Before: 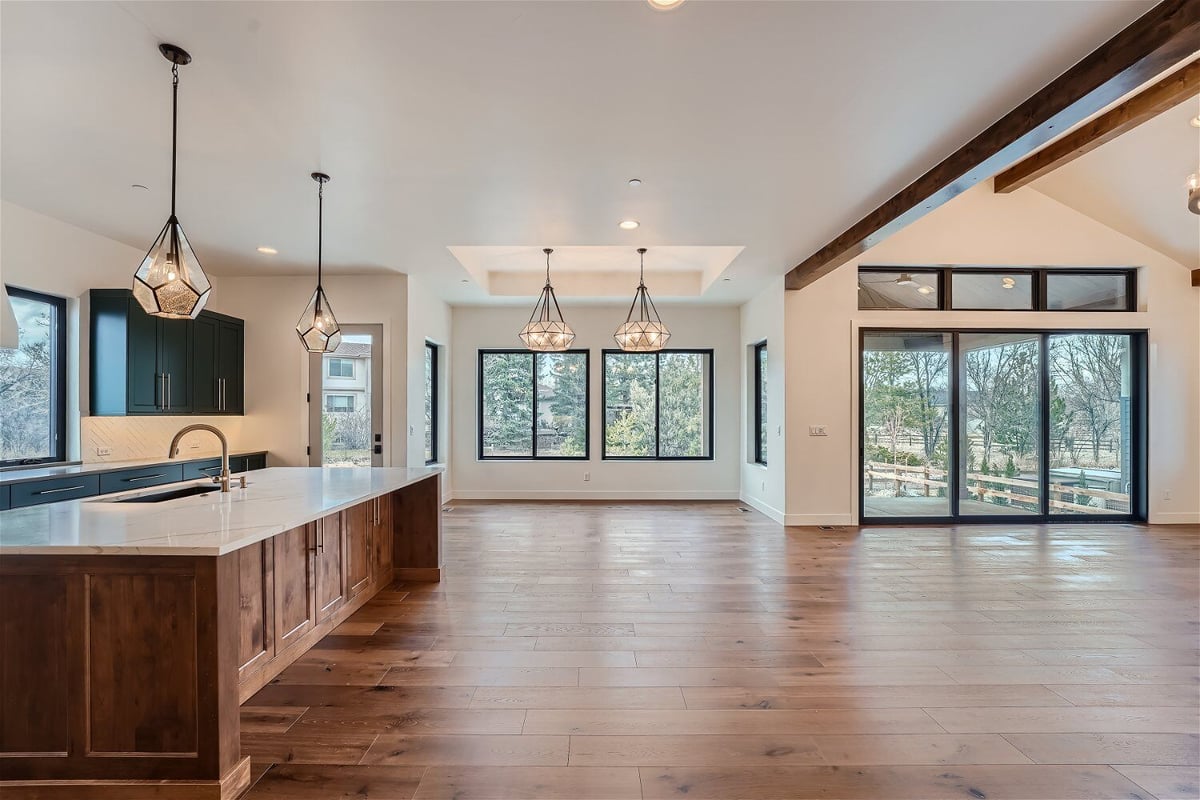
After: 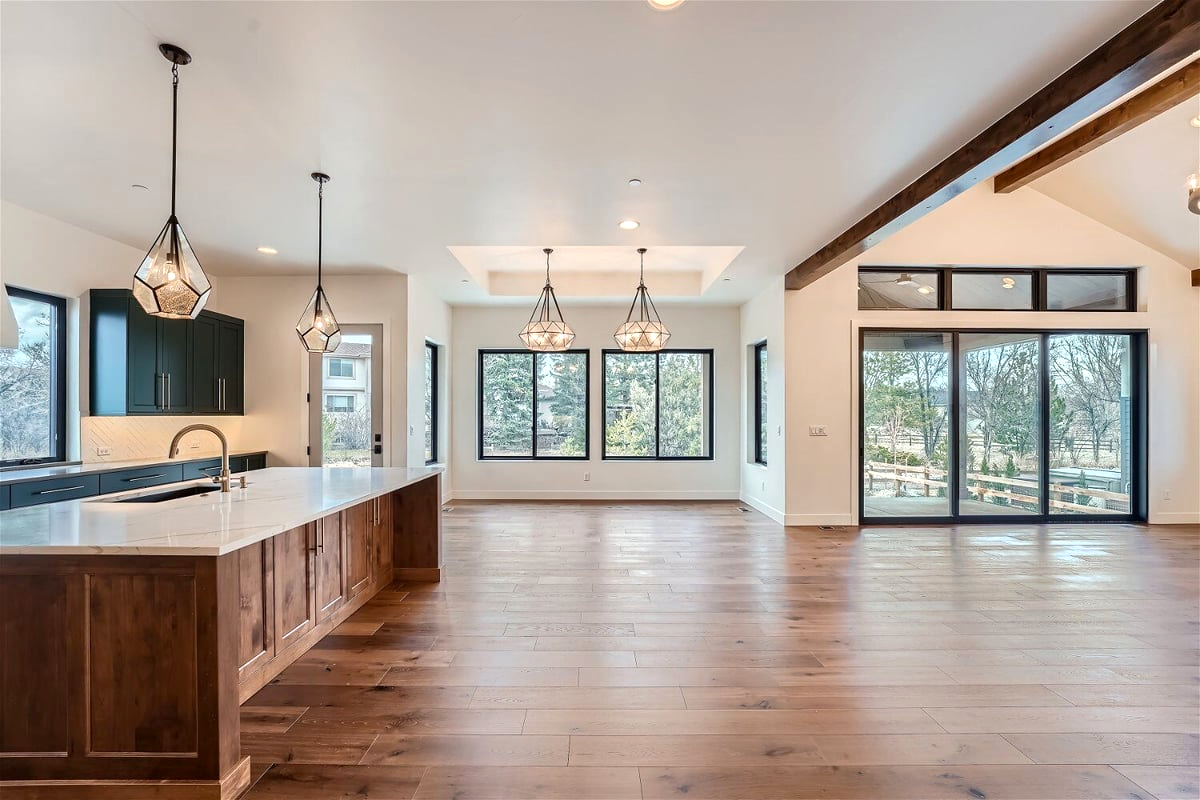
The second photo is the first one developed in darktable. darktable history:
exposure: black level correction 0.001, exposure 0.3 EV, compensate highlight preservation false
